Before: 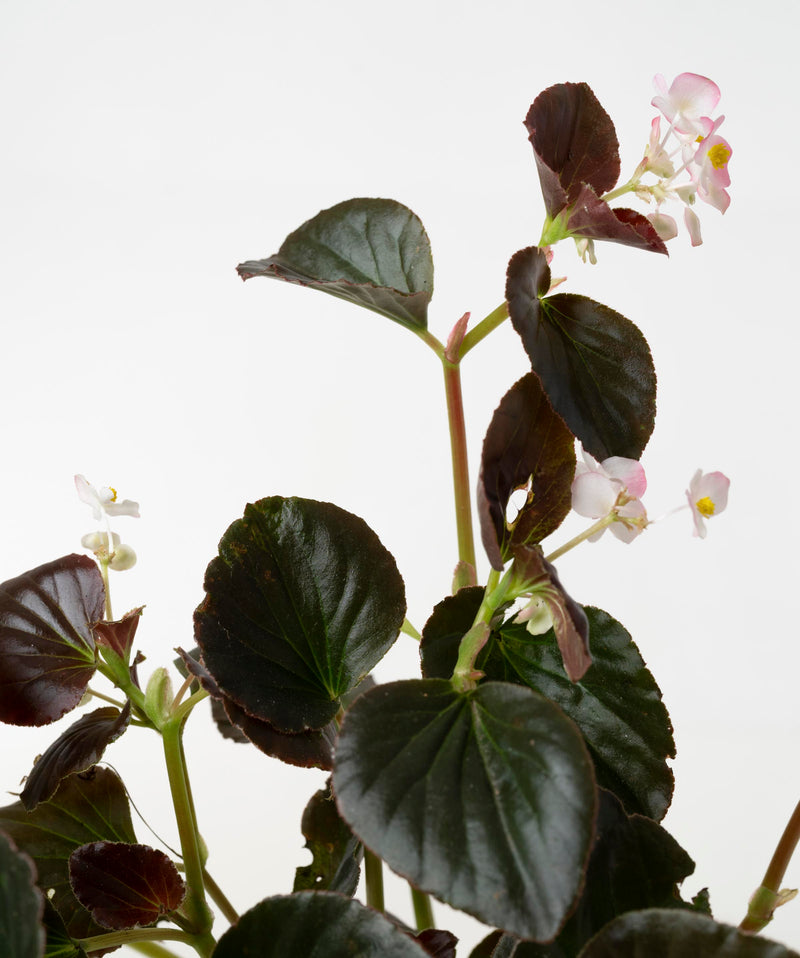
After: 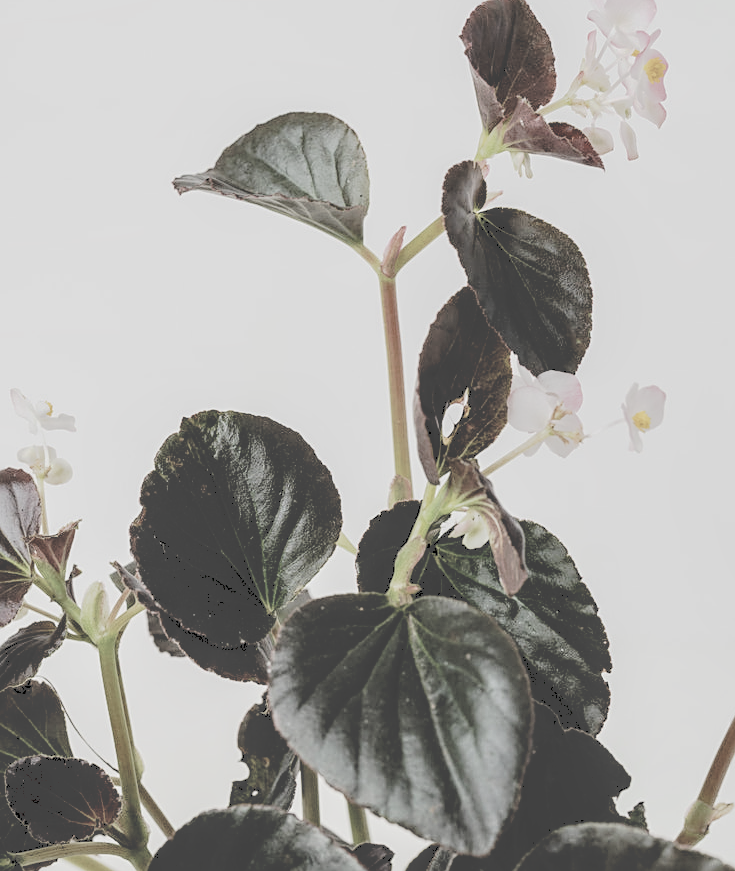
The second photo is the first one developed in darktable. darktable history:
crop and rotate: left 8.011%, top 9.046%
local contrast: on, module defaults
tone curve: curves: ch0 [(0, 0) (0.003, 0.277) (0.011, 0.277) (0.025, 0.279) (0.044, 0.282) (0.069, 0.286) (0.1, 0.289) (0.136, 0.294) (0.177, 0.318) (0.224, 0.345) (0.277, 0.379) (0.335, 0.425) (0.399, 0.481) (0.468, 0.542) (0.543, 0.594) (0.623, 0.662) (0.709, 0.731) (0.801, 0.792) (0.898, 0.851) (1, 1)], preserve colors none
sharpen: on, module defaults
exposure: exposure 0.403 EV, compensate exposure bias true, compensate highlight preservation false
contrast brightness saturation: brightness 0.186, saturation -0.489
filmic rgb: middle gray luminance 29.11%, black relative exposure -10.34 EV, white relative exposure 5.48 EV, target black luminance 0%, hardness 3.94, latitude 1.12%, contrast 1.12, highlights saturation mix 5.4%, shadows ↔ highlights balance 15.16%
